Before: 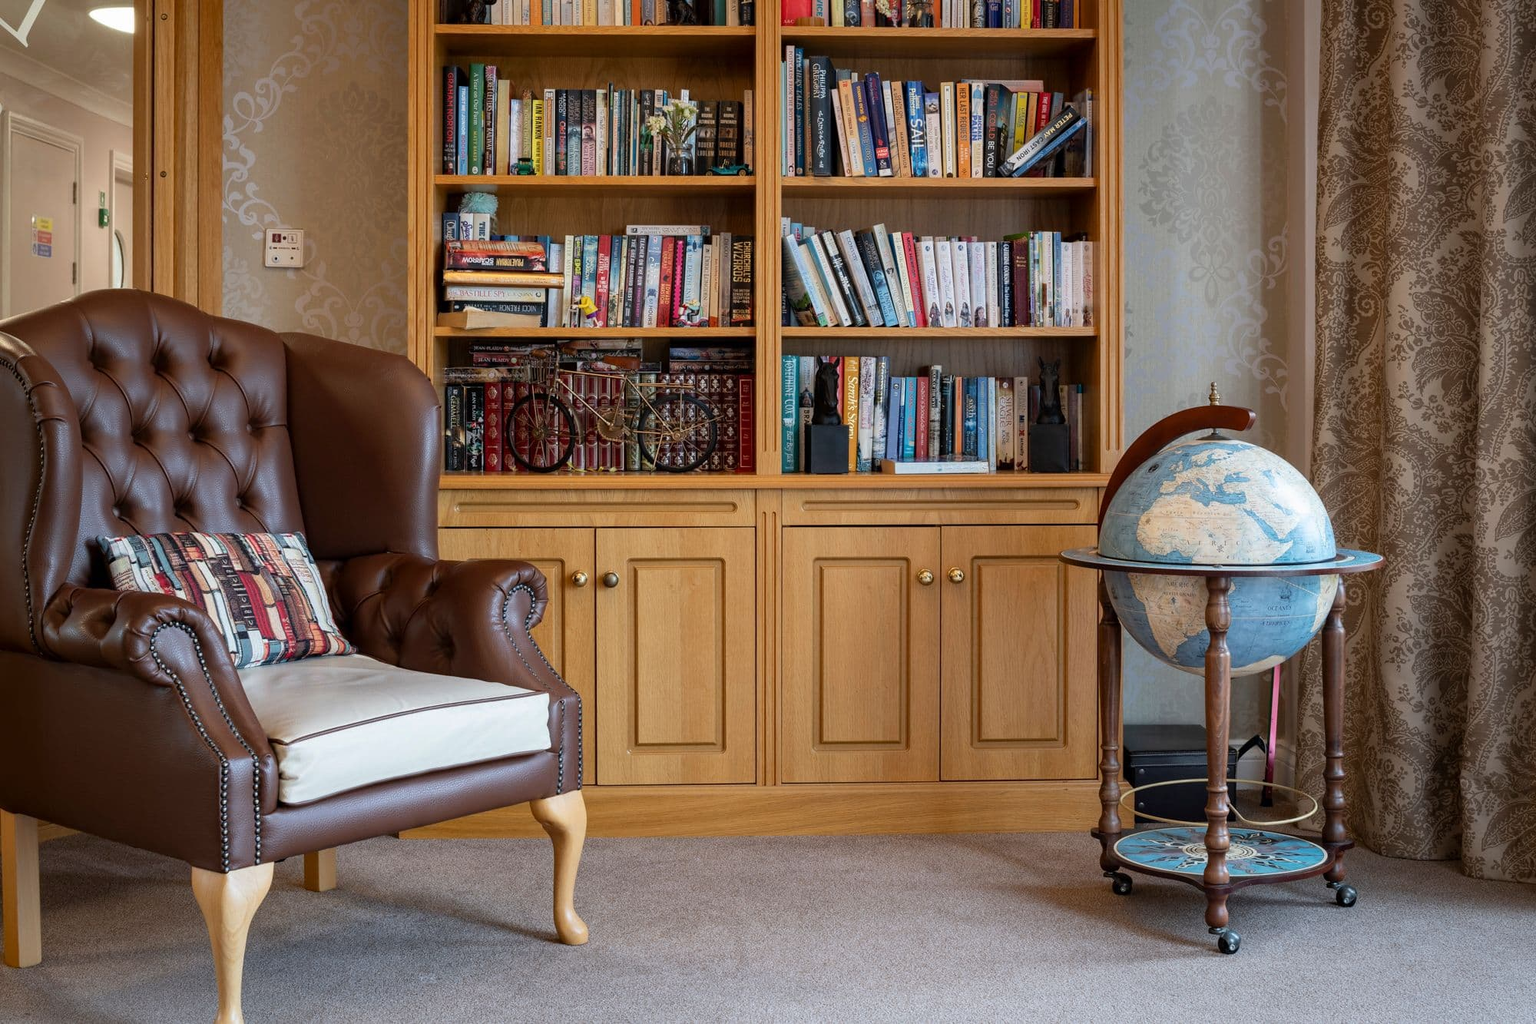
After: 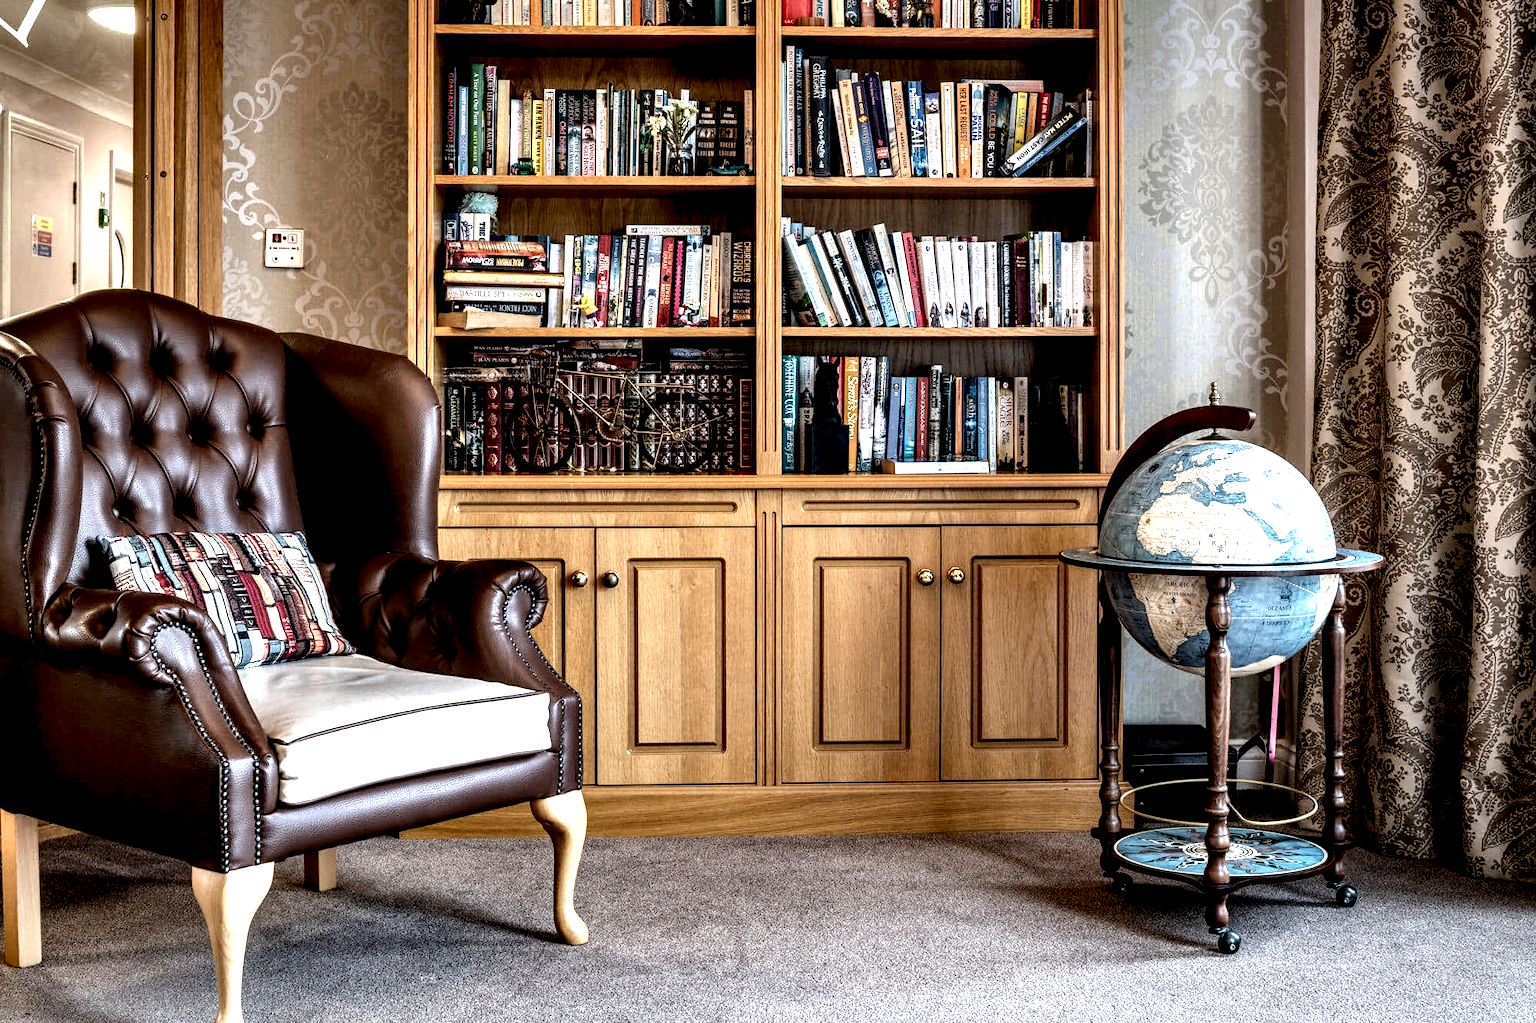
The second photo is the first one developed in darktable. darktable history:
local contrast: highlights 108%, shadows 41%, detail 293%
tone equalizer: -7 EV 0.206 EV, -6 EV 0.108 EV, -5 EV 0.085 EV, -4 EV 0.055 EV, -2 EV -0.039 EV, -1 EV -0.03 EV, +0 EV -0.053 EV, edges refinement/feathering 500, mask exposure compensation -1.57 EV, preserve details no
shadows and highlights: soften with gaussian
